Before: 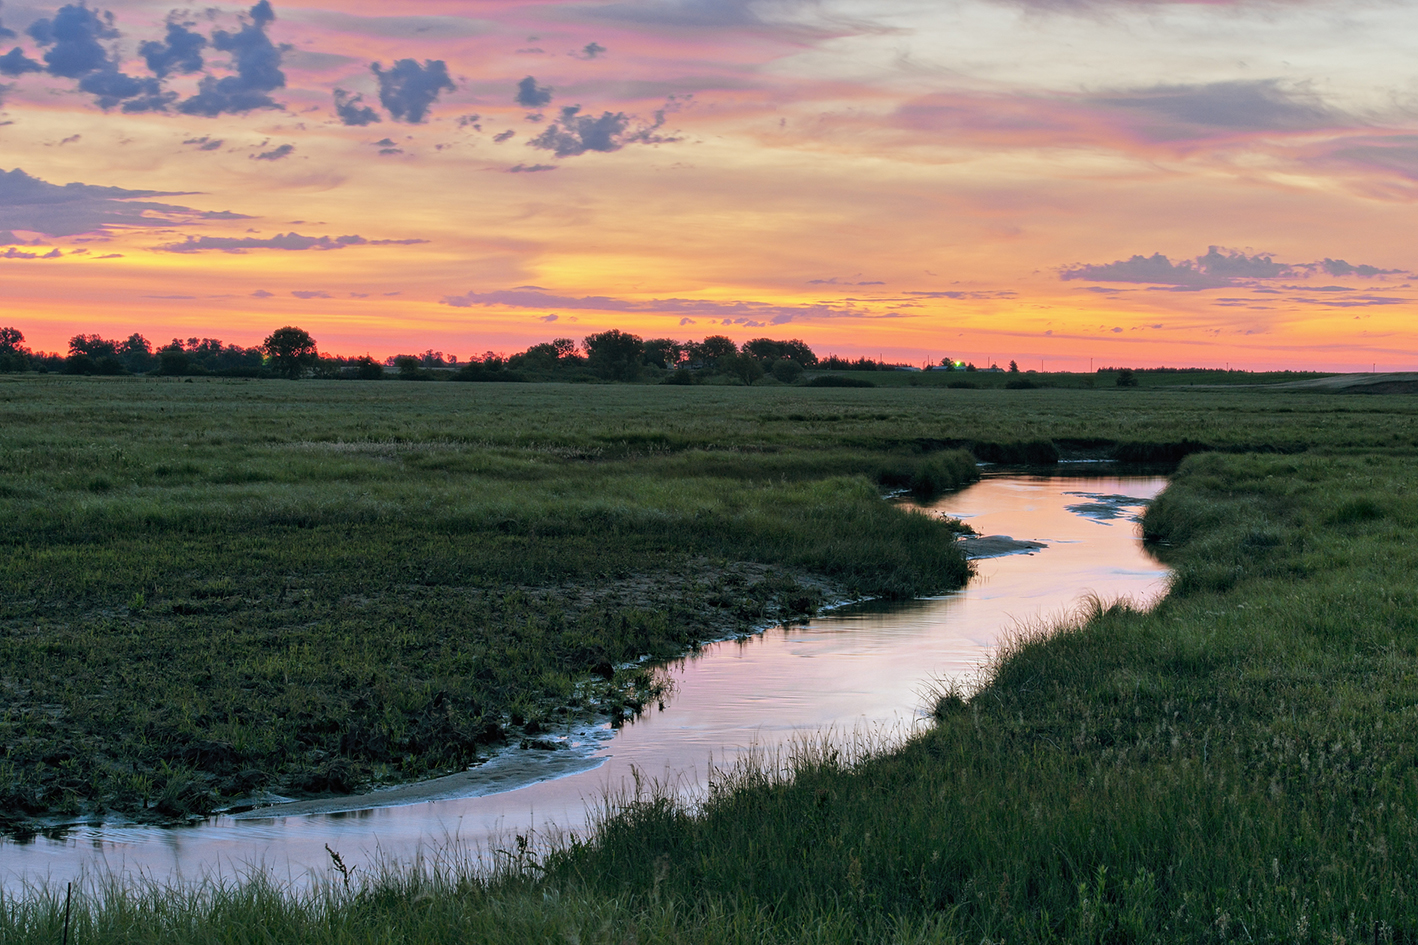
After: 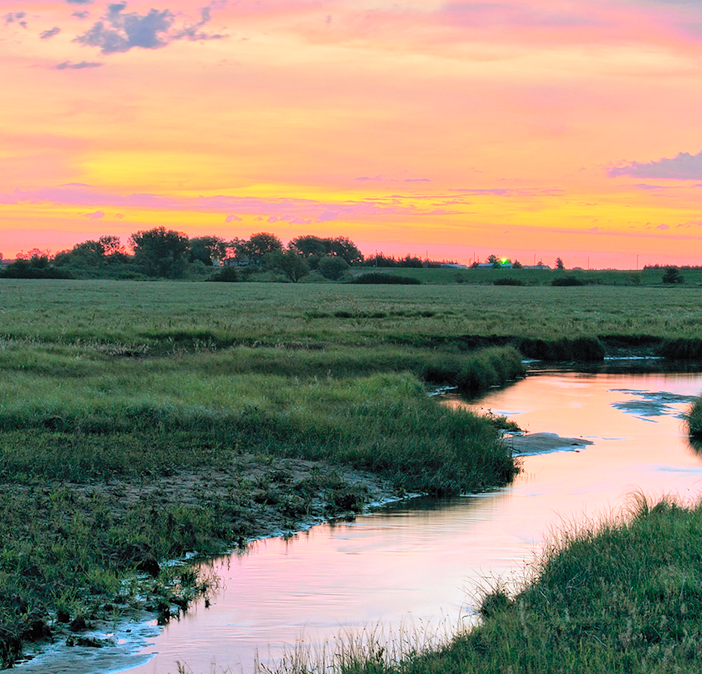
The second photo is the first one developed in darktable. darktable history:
contrast brightness saturation: contrast 0.1, brightness 0.3, saturation 0.14
crop: left 32.075%, top 10.976%, right 18.355%, bottom 17.596%
